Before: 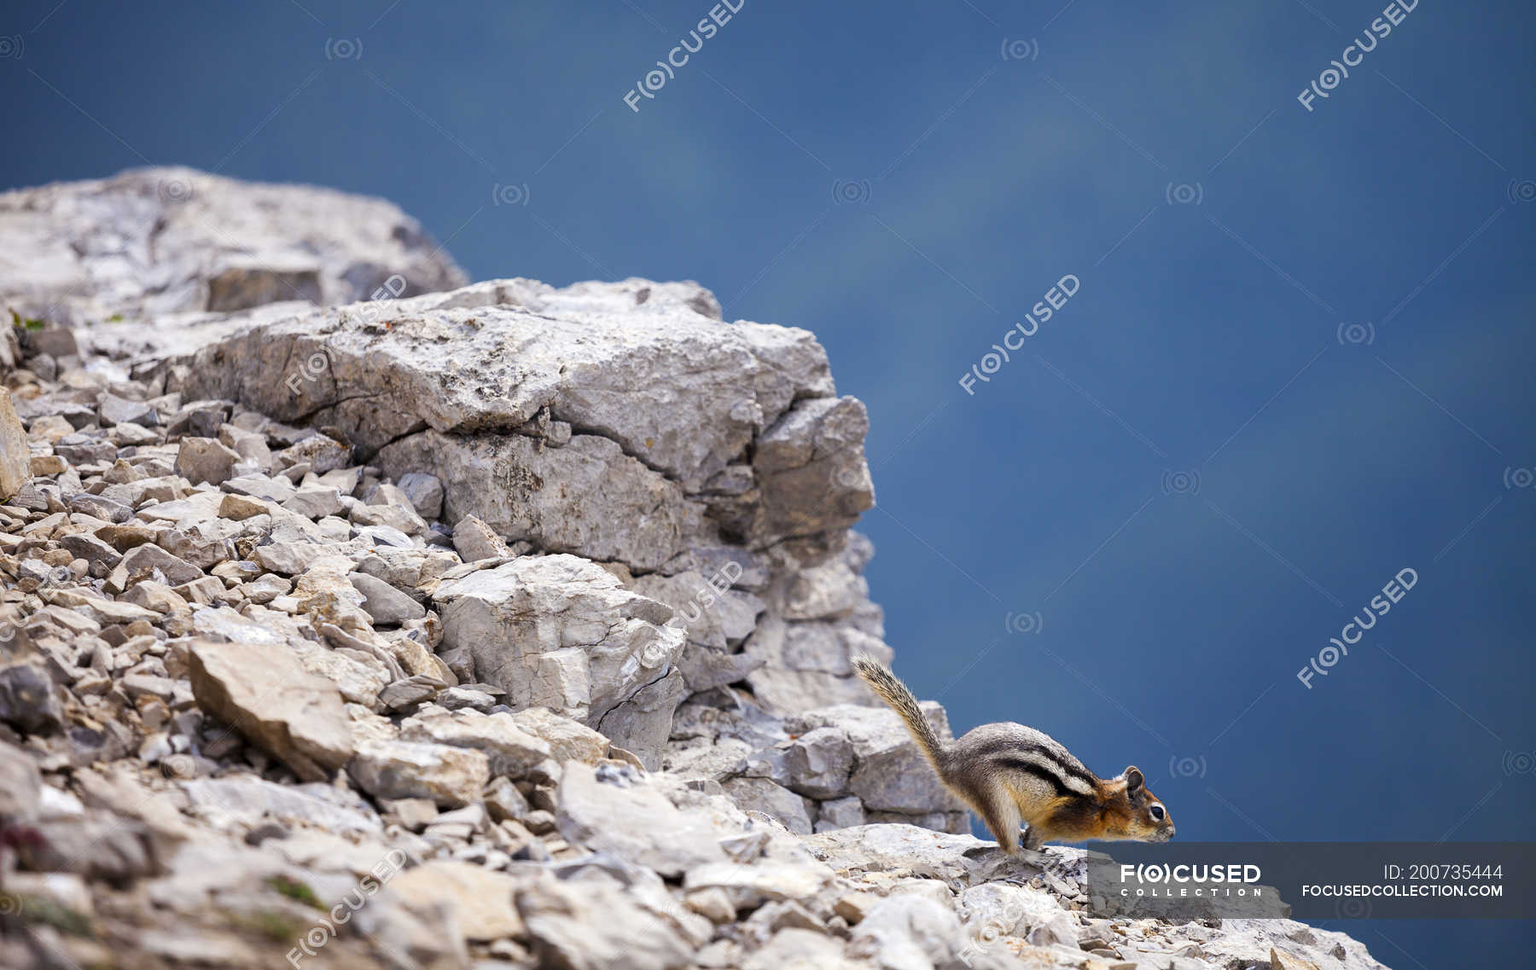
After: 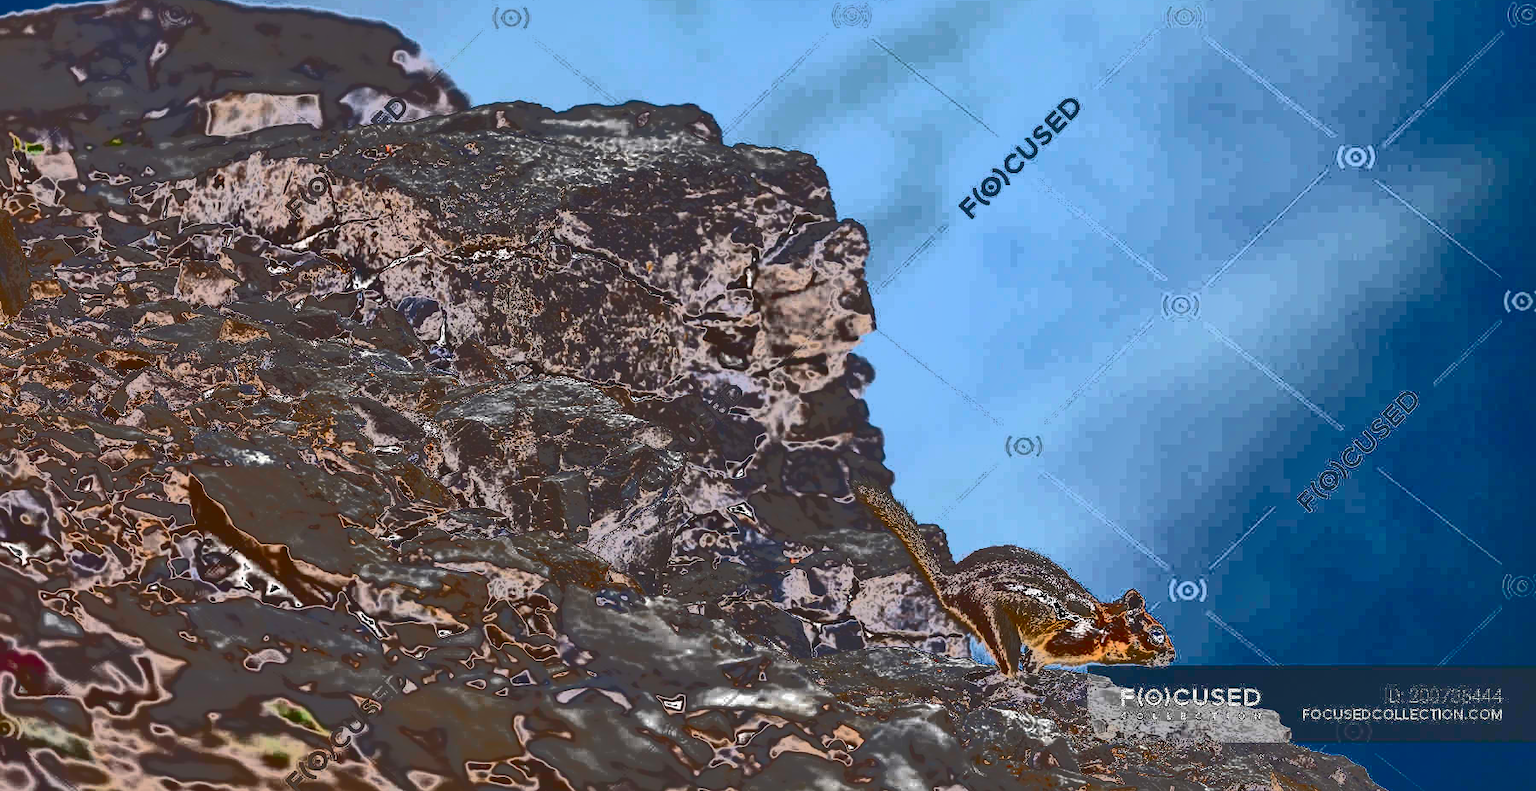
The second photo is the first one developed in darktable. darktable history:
shadows and highlights: shadows 58.22, highlights -59.97, highlights color adjustment 74.05%
crop and rotate: top 18.315%
tone curve: curves: ch0 [(0, 0) (0.003, 0.99) (0.011, 0.983) (0.025, 0.934) (0.044, 0.719) (0.069, 0.382) (0.1, 0.204) (0.136, 0.093) (0.177, 0.094) (0.224, 0.093) (0.277, 0.098) (0.335, 0.214) (0.399, 0.616) (0.468, 0.827) (0.543, 0.464) (0.623, 0.145) (0.709, 0.127) (0.801, 0.187) (0.898, 0.203) (1, 1)], color space Lab, independent channels, preserve colors none
color correction: highlights b* 0.026
